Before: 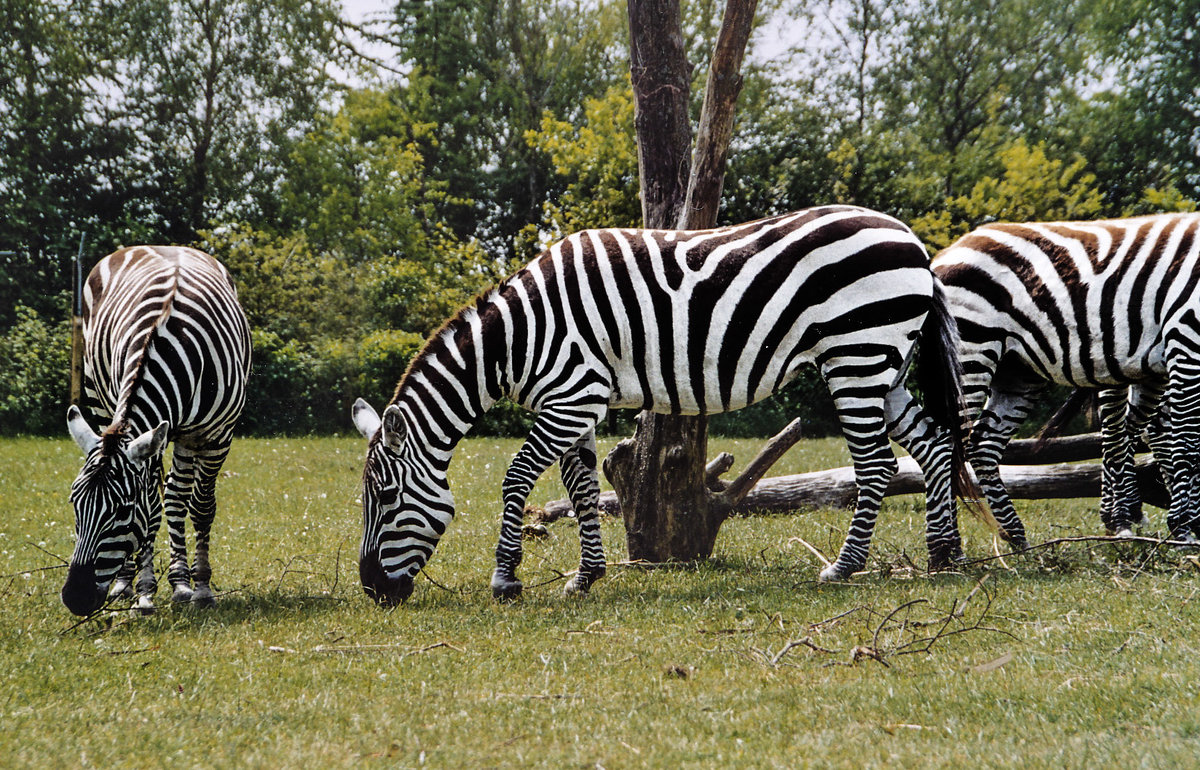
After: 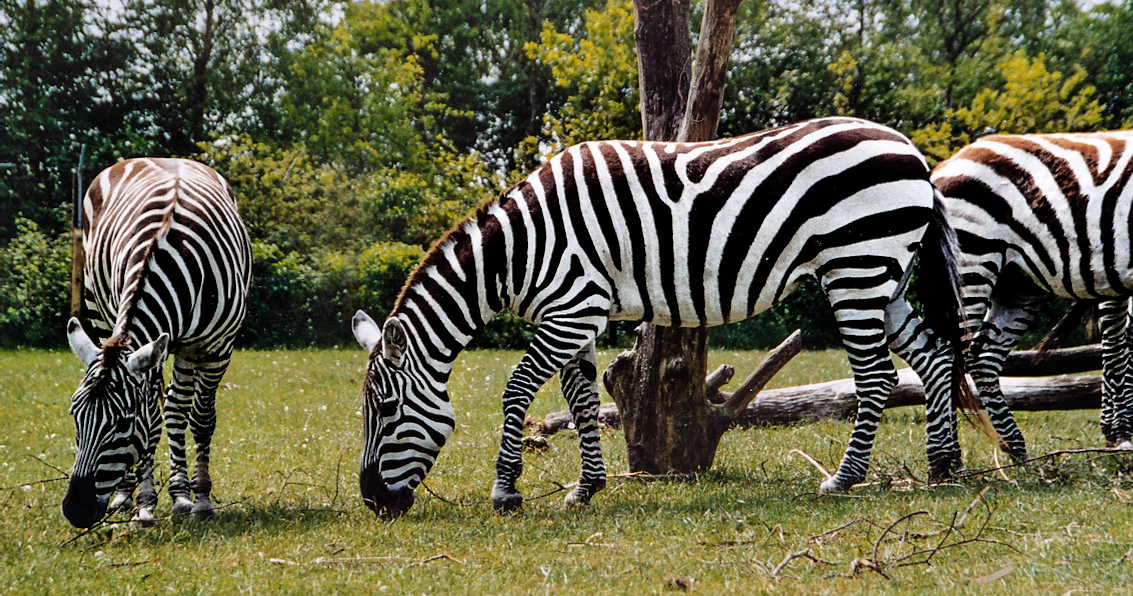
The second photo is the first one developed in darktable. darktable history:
crop and rotate: angle 0.025°, top 11.572%, right 5.577%, bottom 11.031%
